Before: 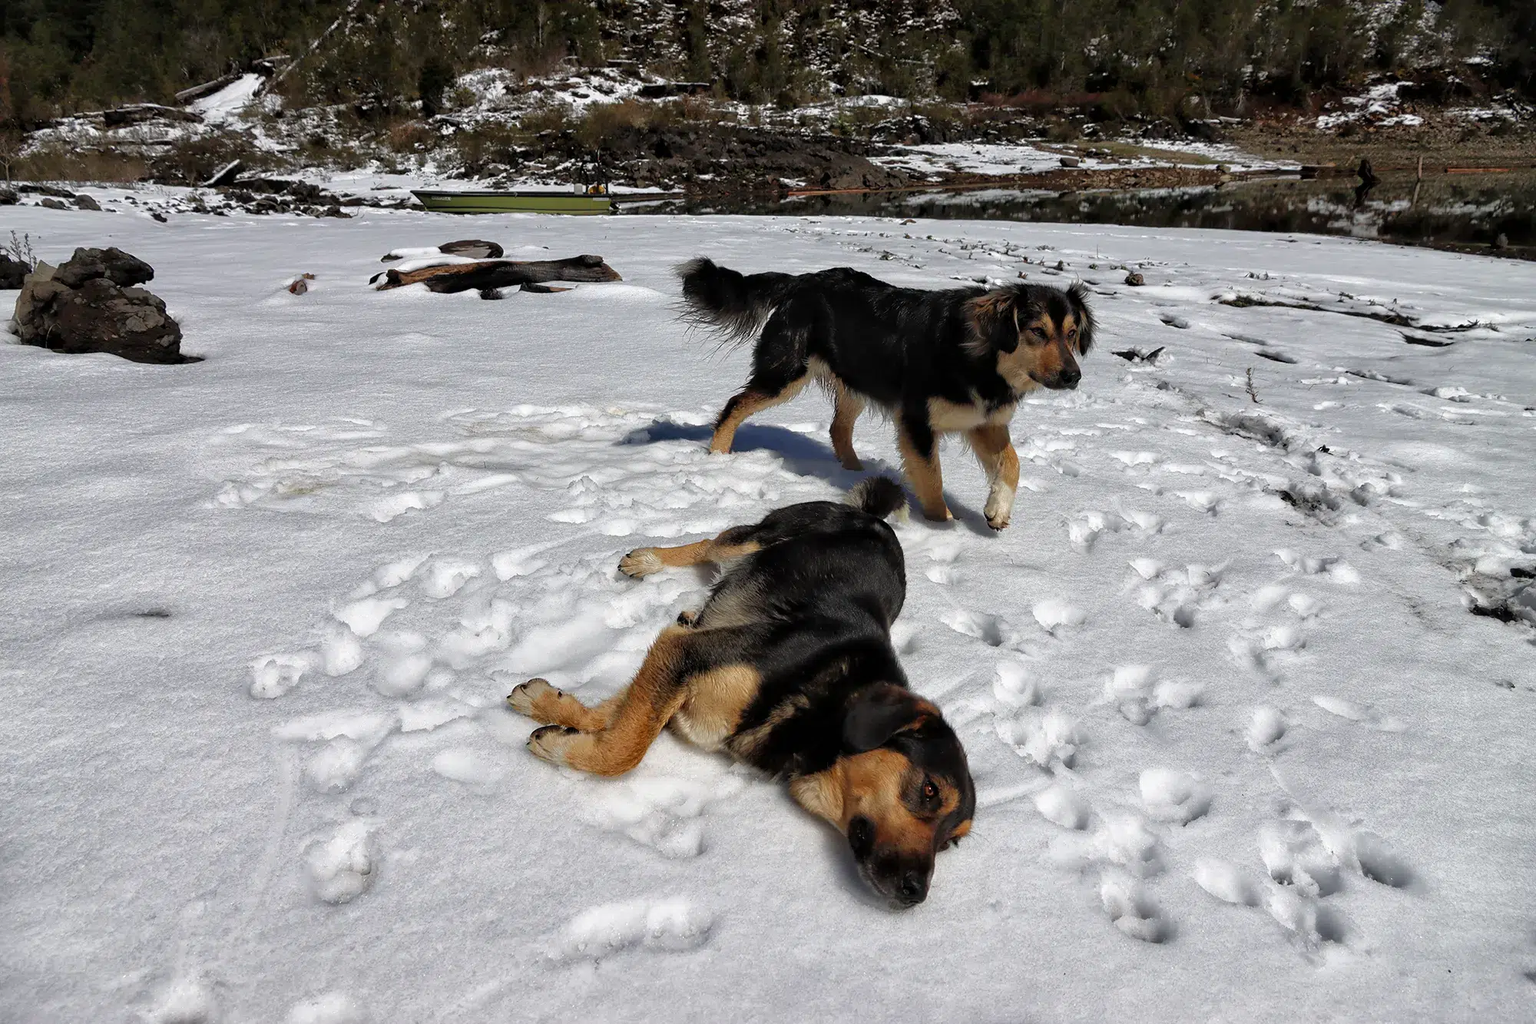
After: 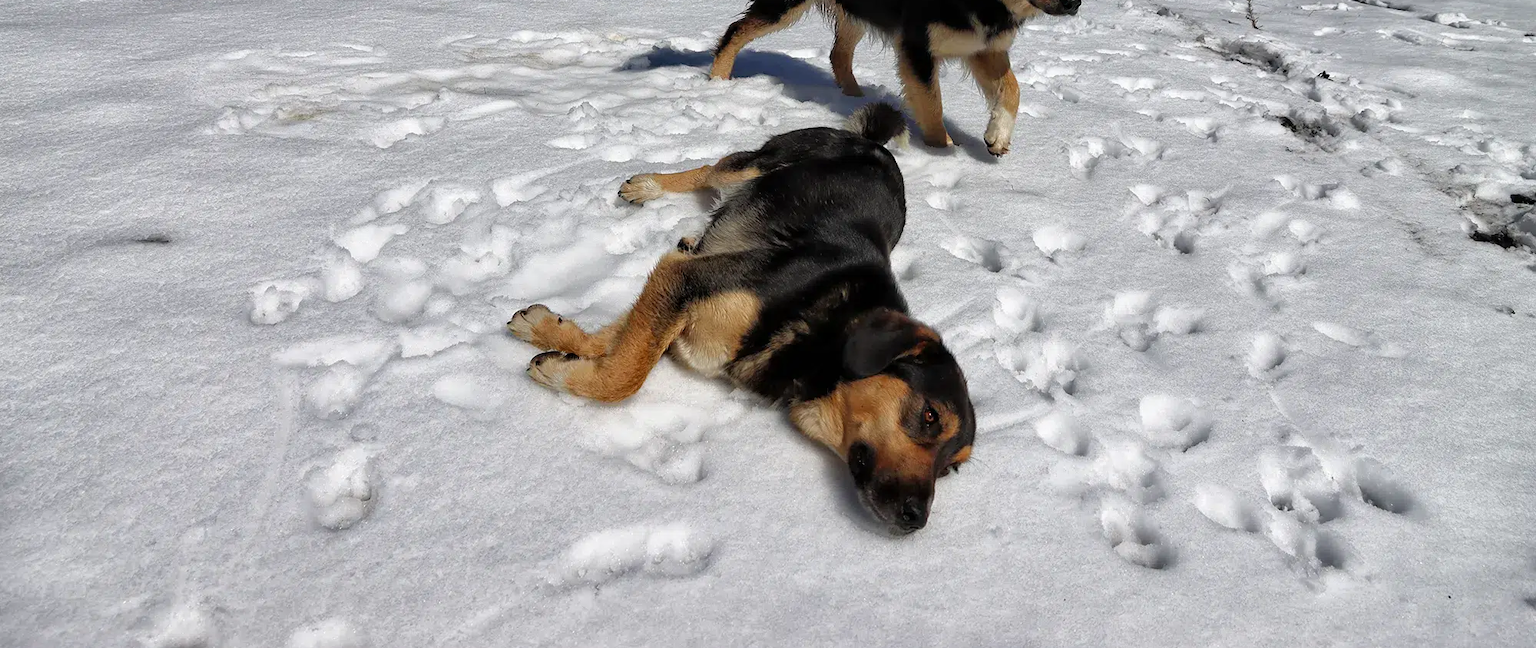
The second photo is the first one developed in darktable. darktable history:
crop and rotate: top 36.599%
